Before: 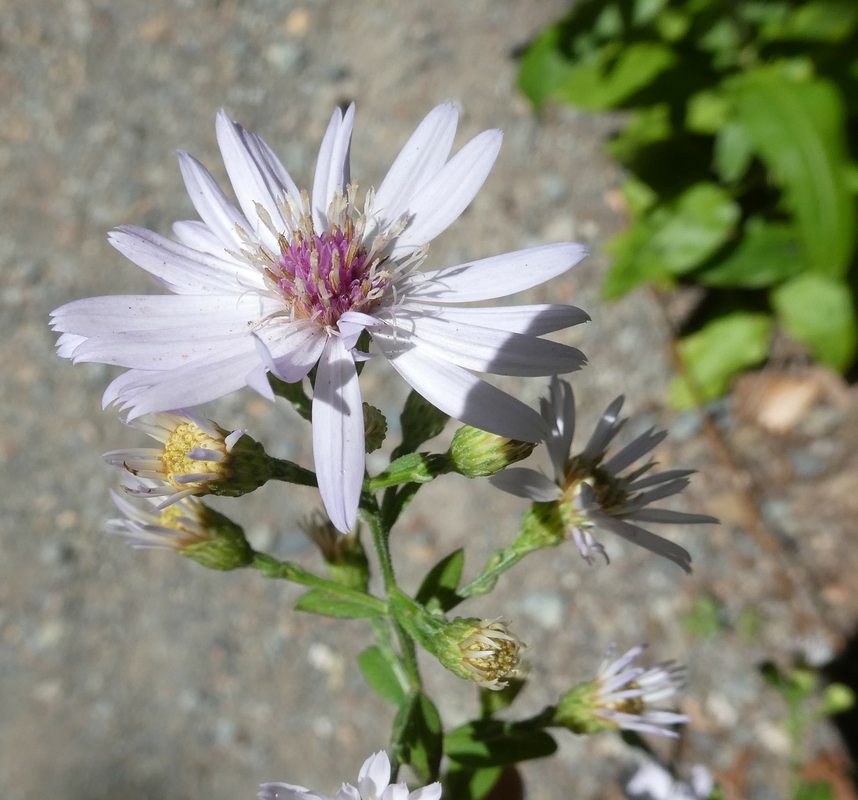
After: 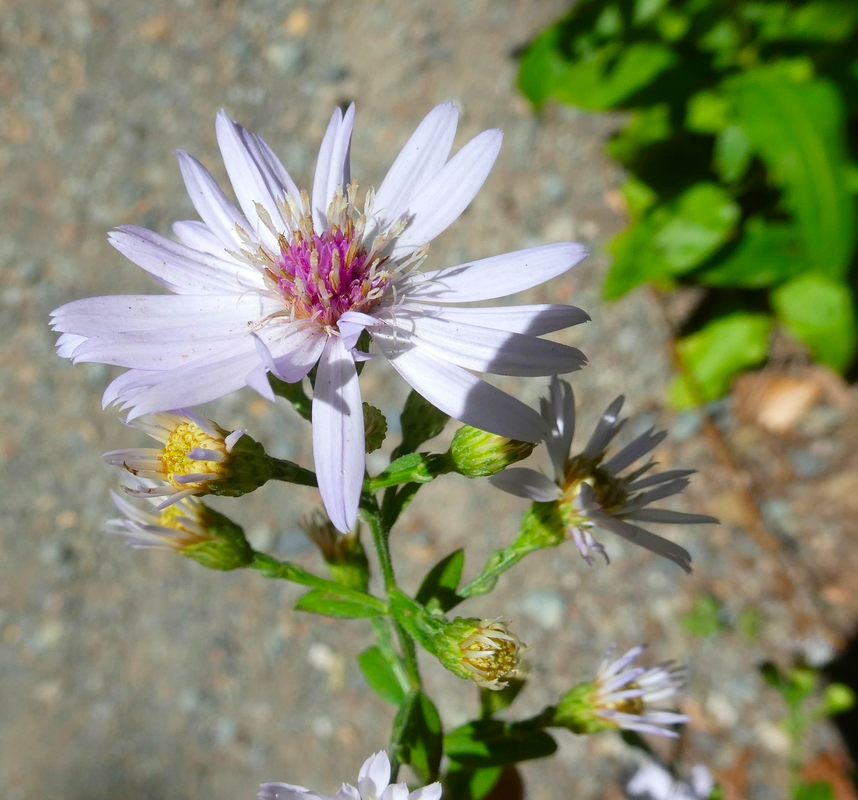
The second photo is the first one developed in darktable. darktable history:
contrast brightness saturation: saturation 0.495
